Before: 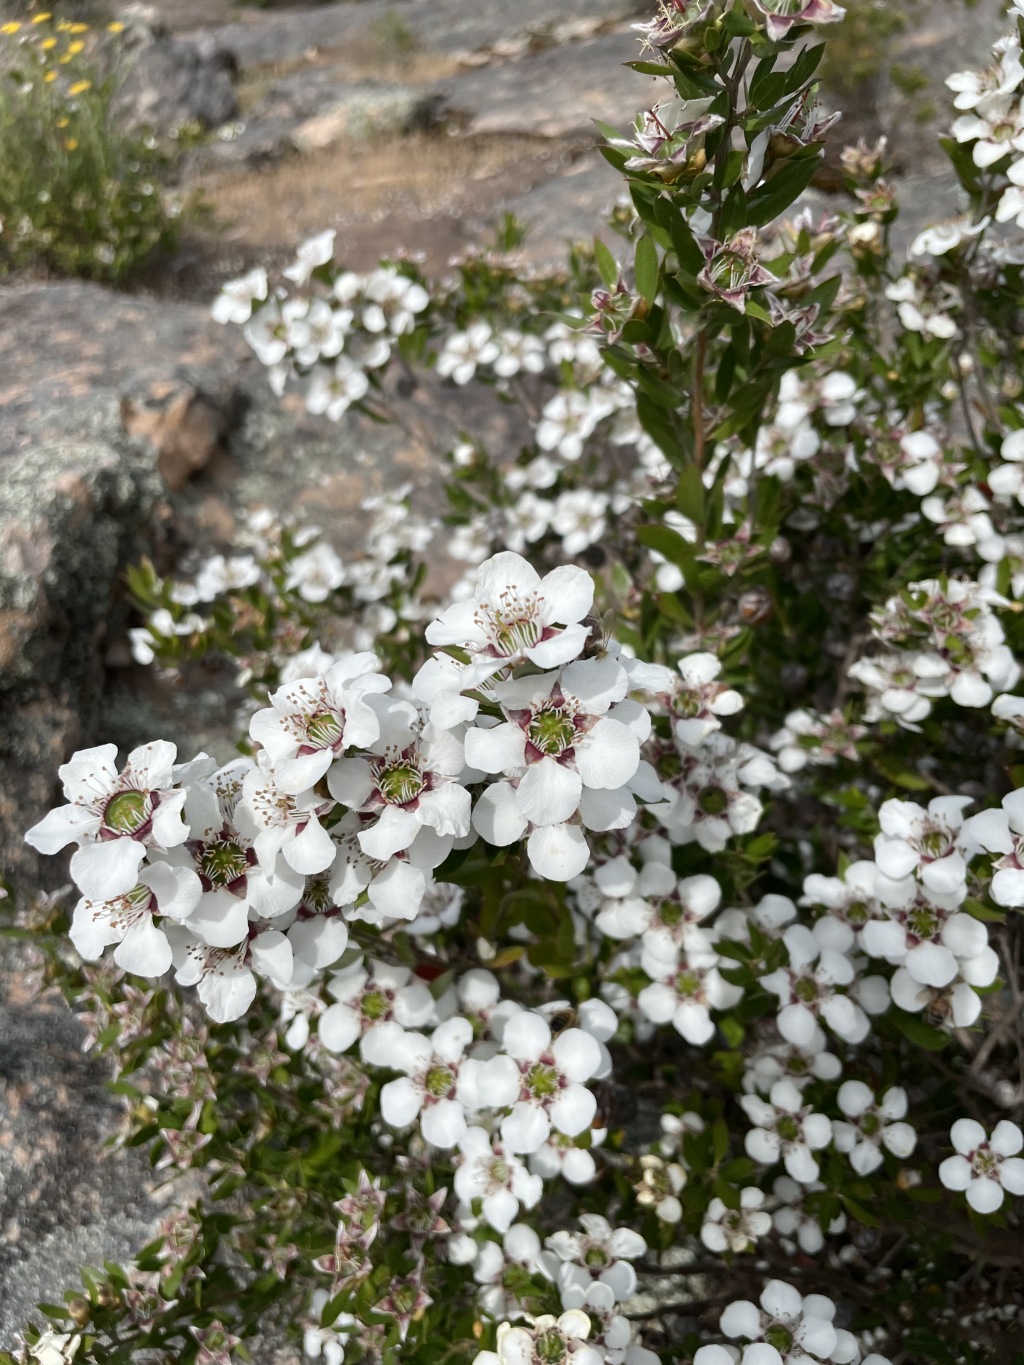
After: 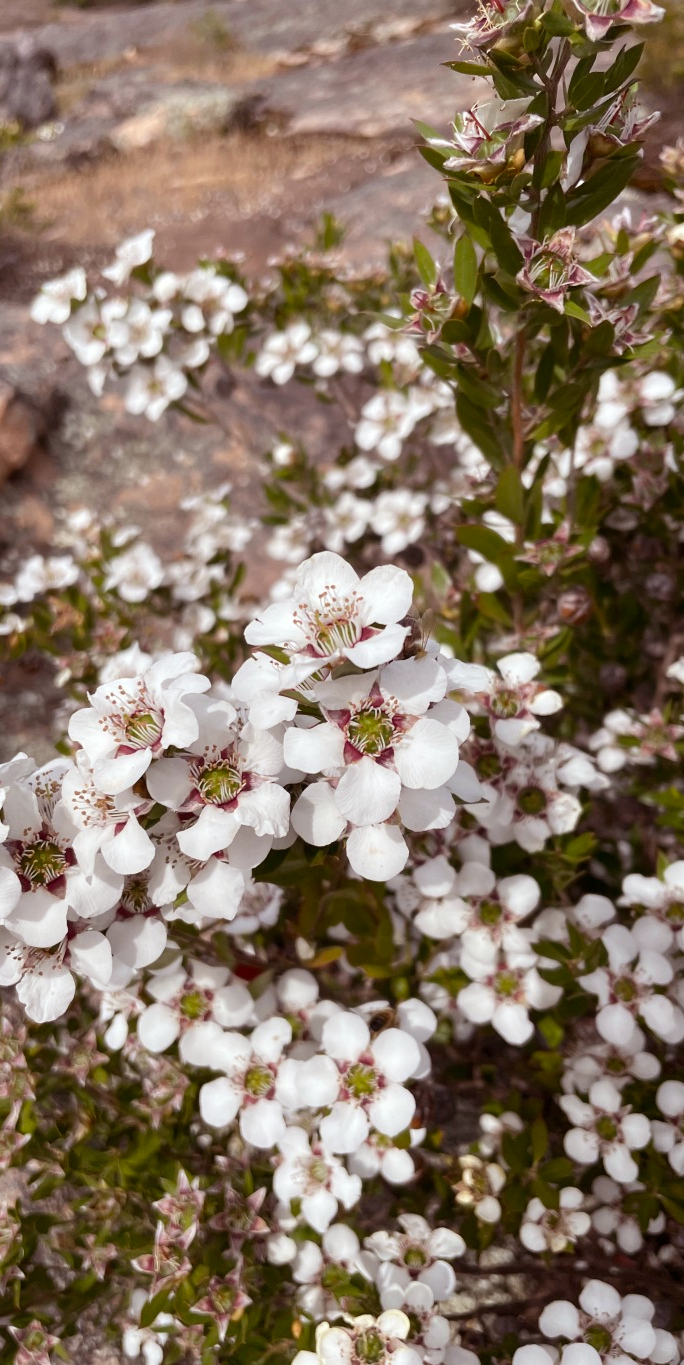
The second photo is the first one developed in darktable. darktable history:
rgb levels: mode RGB, independent channels, levels [[0, 0.474, 1], [0, 0.5, 1], [0, 0.5, 1]]
crop and rotate: left 17.732%, right 15.423%
